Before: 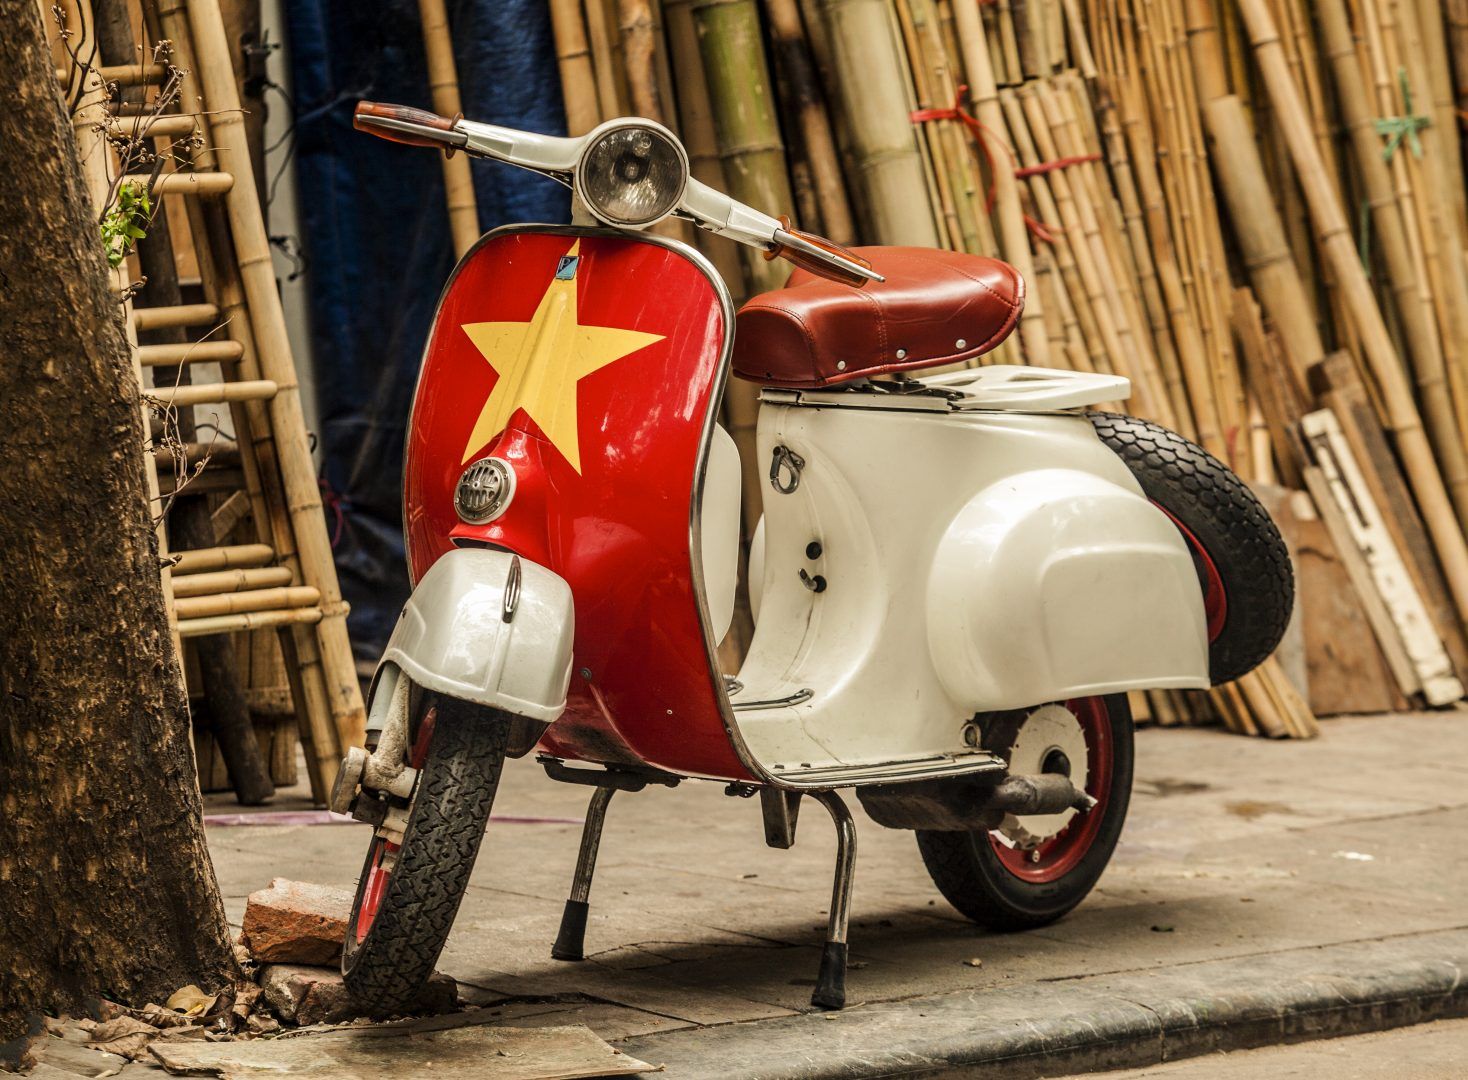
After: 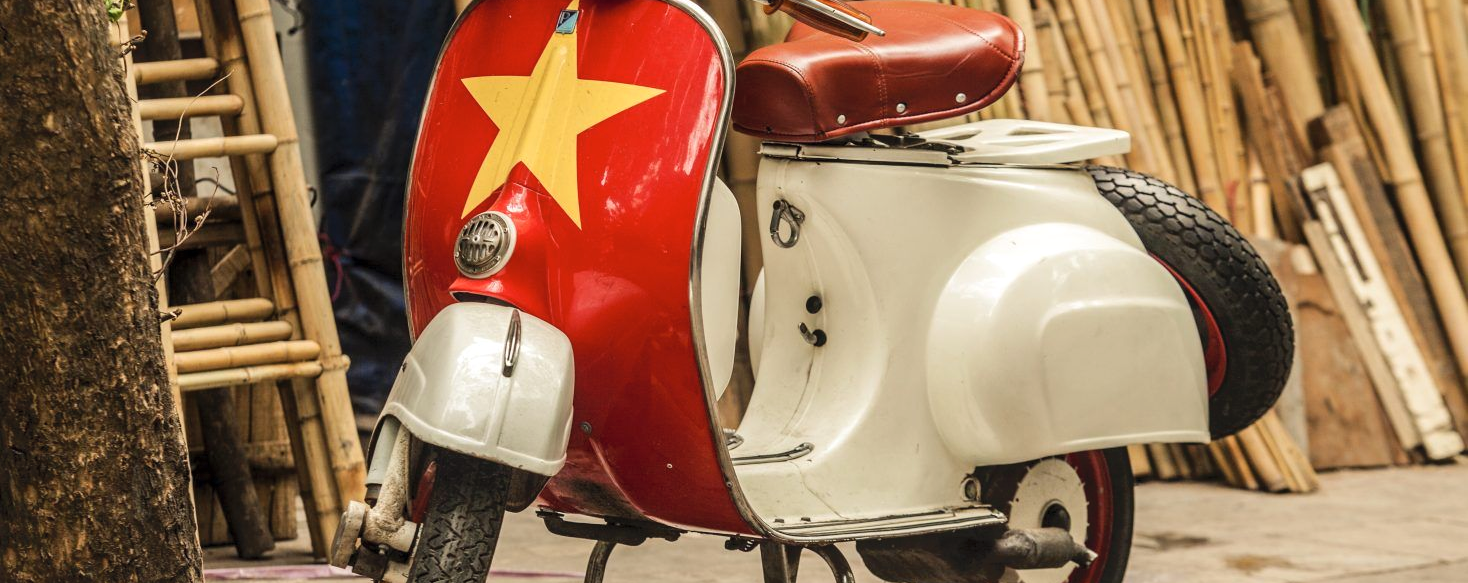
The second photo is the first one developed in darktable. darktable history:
tone equalizer: edges refinement/feathering 500, mask exposure compensation -1.57 EV, preserve details no
shadows and highlights: shadows 62.26, white point adjustment 0.515, highlights -33.98, compress 83.96%
contrast brightness saturation: contrast 0.049, brightness 0.059, saturation 0.015
crop and rotate: top 22.797%, bottom 23.211%
